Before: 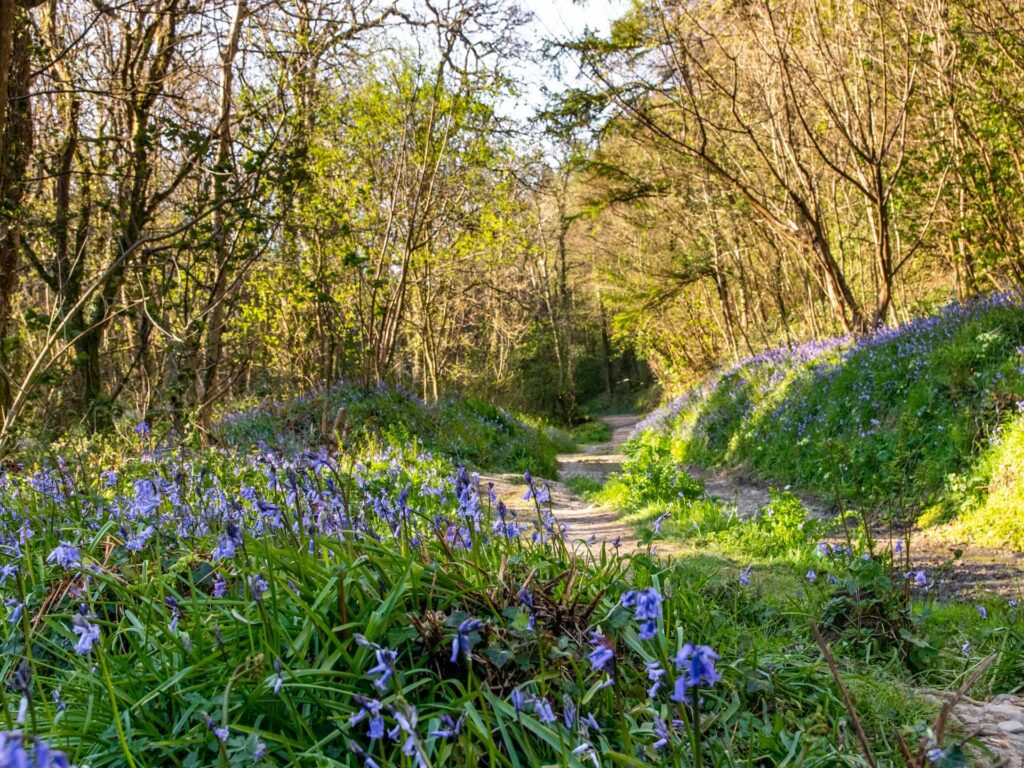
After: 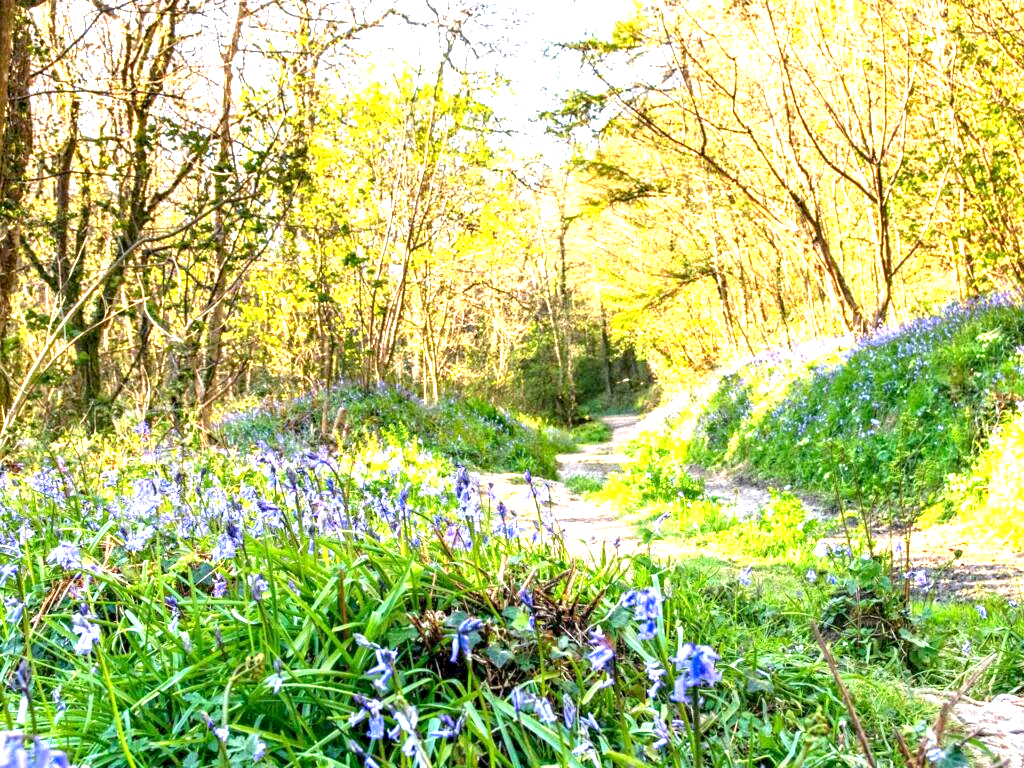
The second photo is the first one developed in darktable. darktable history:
exposure: black level correction 0.001, exposure 2 EV, compensate highlight preservation false
grain: on, module defaults
